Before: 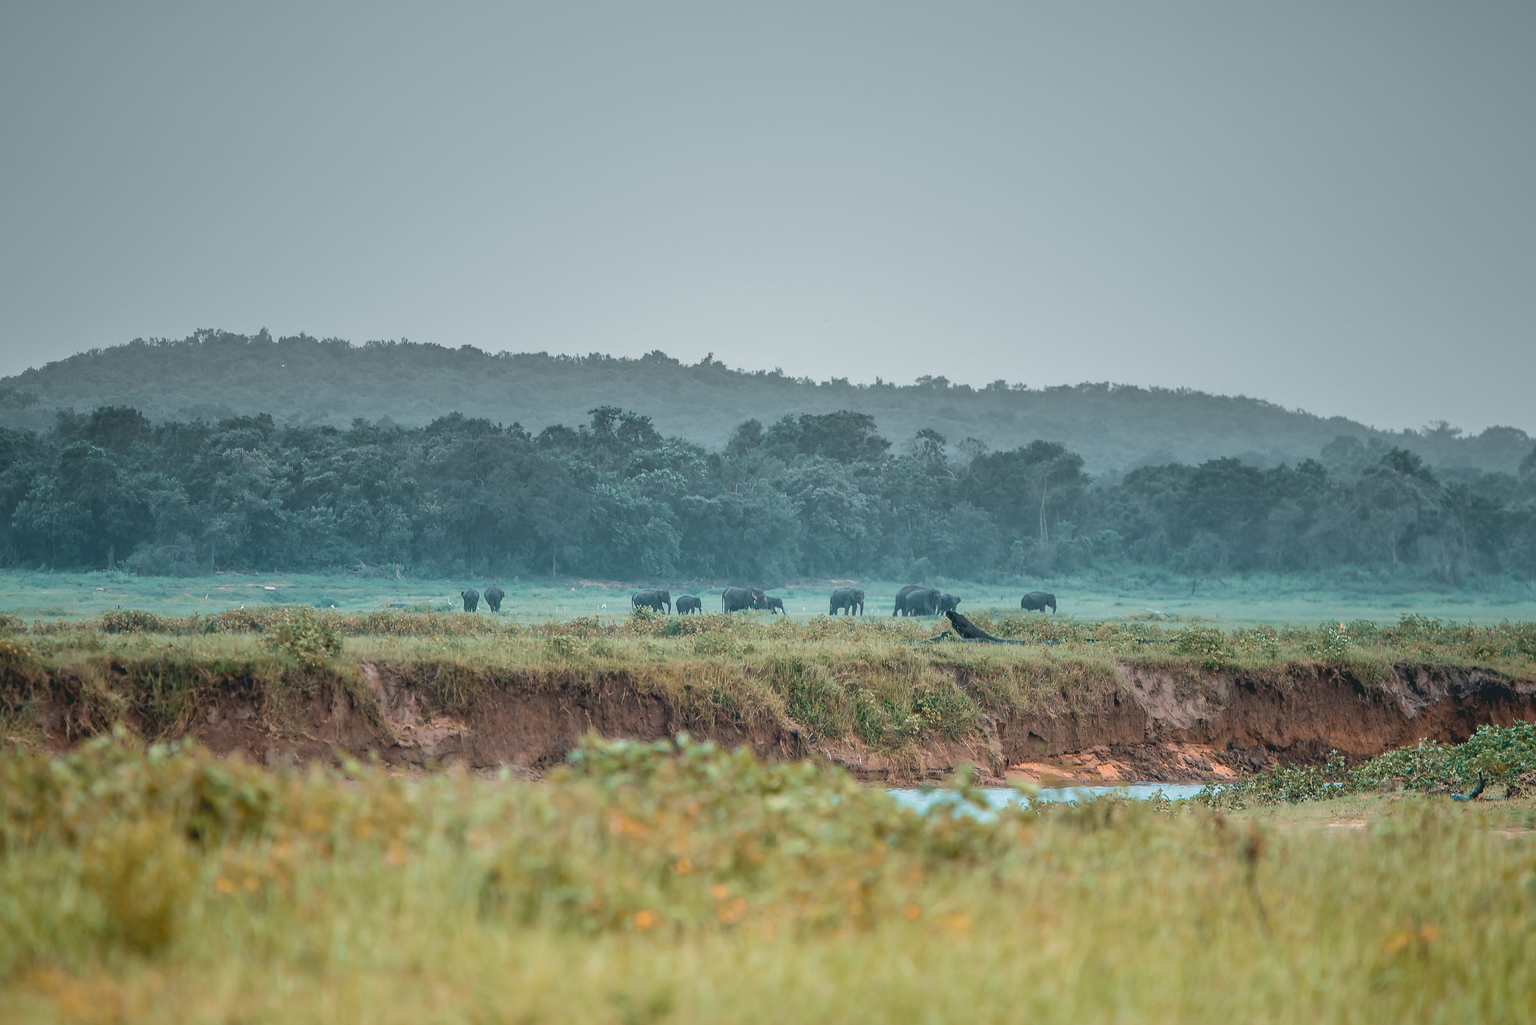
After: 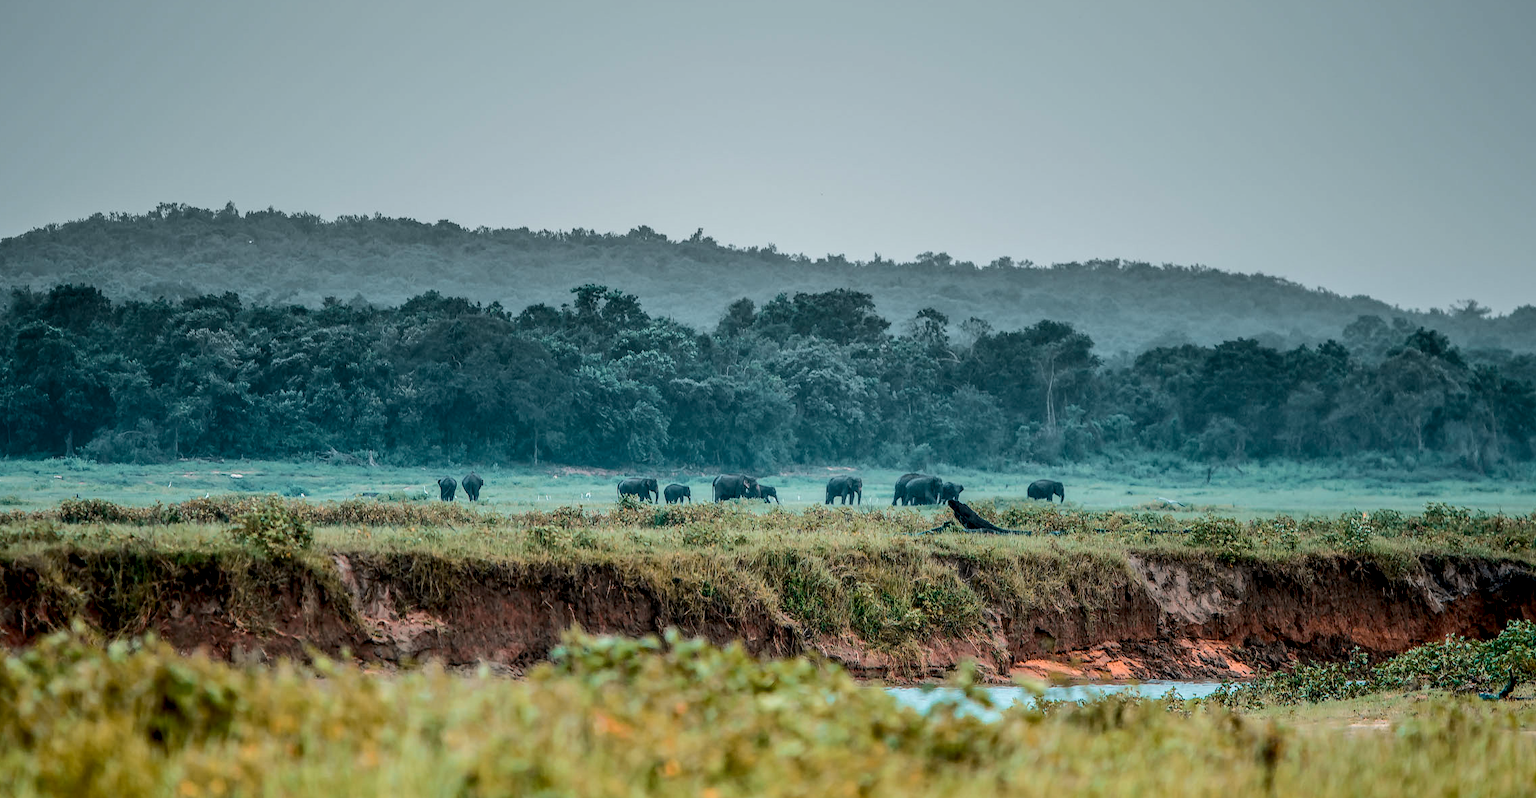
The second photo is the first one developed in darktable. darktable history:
crop and rotate: left 2.991%, top 13.302%, right 1.981%, bottom 12.636%
white balance: emerald 1
tone curve: curves: ch0 [(0, 0) (0.126, 0.086) (0.338, 0.327) (0.494, 0.55) (0.703, 0.762) (1, 1)]; ch1 [(0, 0) (0.346, 0.324) (0.45, 0.431) (0.5, 0.5) (0.522, 0.517) (0.55, 0.578) (1, 1)]; ch2 [(0, 0) (0.44, 0.424) (0.501, 0.499) (0.554, 0.563) (0.622, 0.667) (0.707, 0.746) (1, 1)], color space Lab, independent channels, preserve colors none
local contrast: highlights 20%, detail 150%
exposure: black level correction 0.011, exposure -0.478 EV, compensate highlight preservation false
